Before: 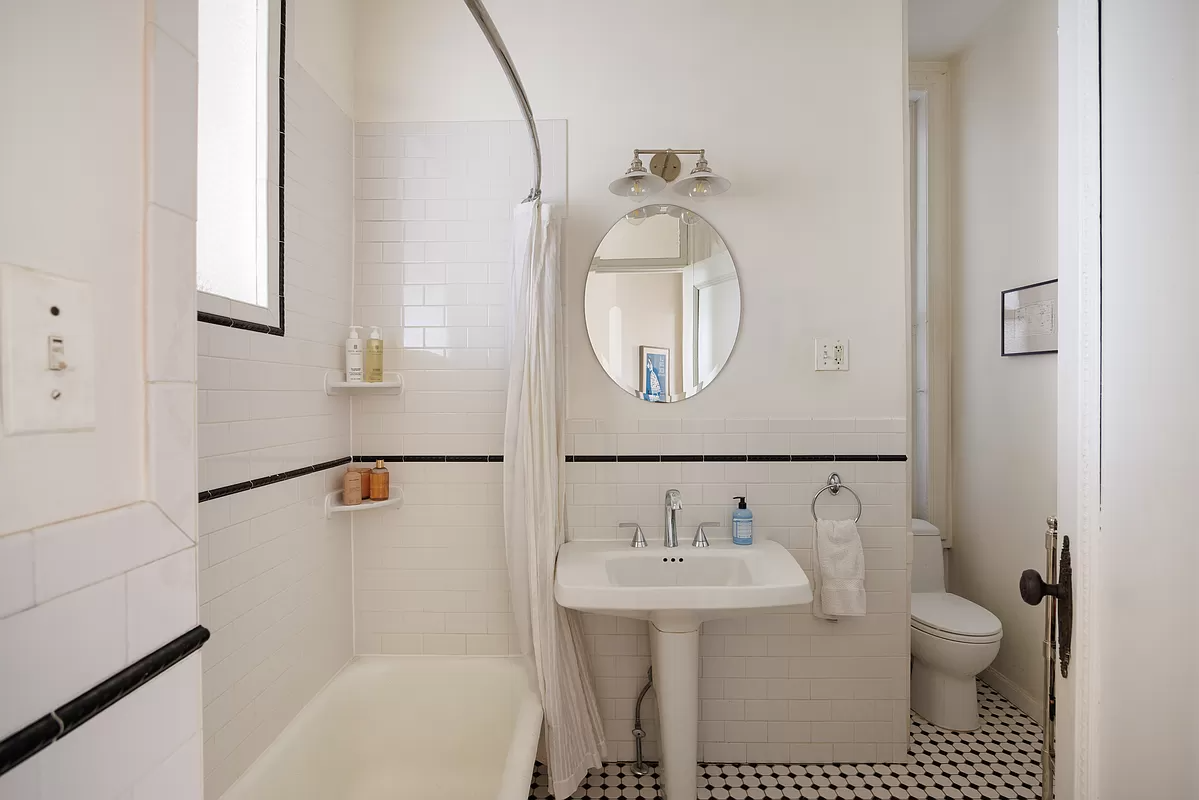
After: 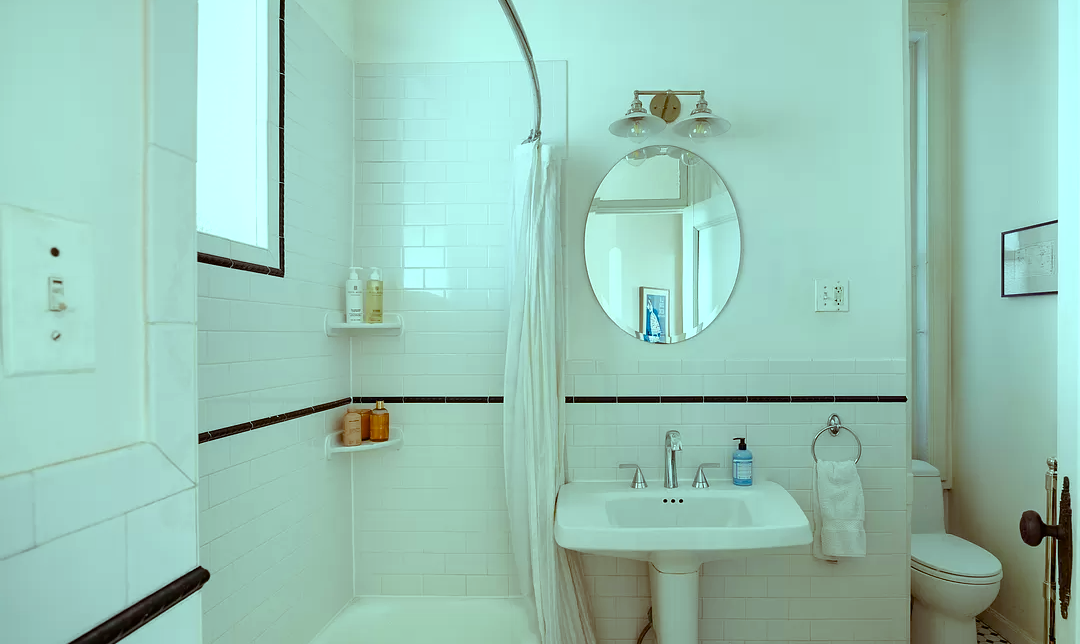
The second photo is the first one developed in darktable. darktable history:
crop: top 7.404%, right 9.914%, bottom 12.062%
contrast equalizer: octaves 7, y [[0.5 ×4, 0.524, 0.59], [0.5 ×6], [0.5 ×6], [0, 0, 0, 0.01, 0.045, 0.012], [0, 0, 0, 0.044, 0.195, 0.131]], mix -0.313
color balance rgb: highlights gain › chroma 7.484%, highlights gain › hue 186.53°, linear chroma grading › global chroma 14.718%, perceptual saturation grading › global saturation 20%, perceptual saturation grading › highlights -50.495%, perceptual saturation grading › shadows 31.22%, global vibrance 10.488%, saturation formula JzAzBz (2021)
